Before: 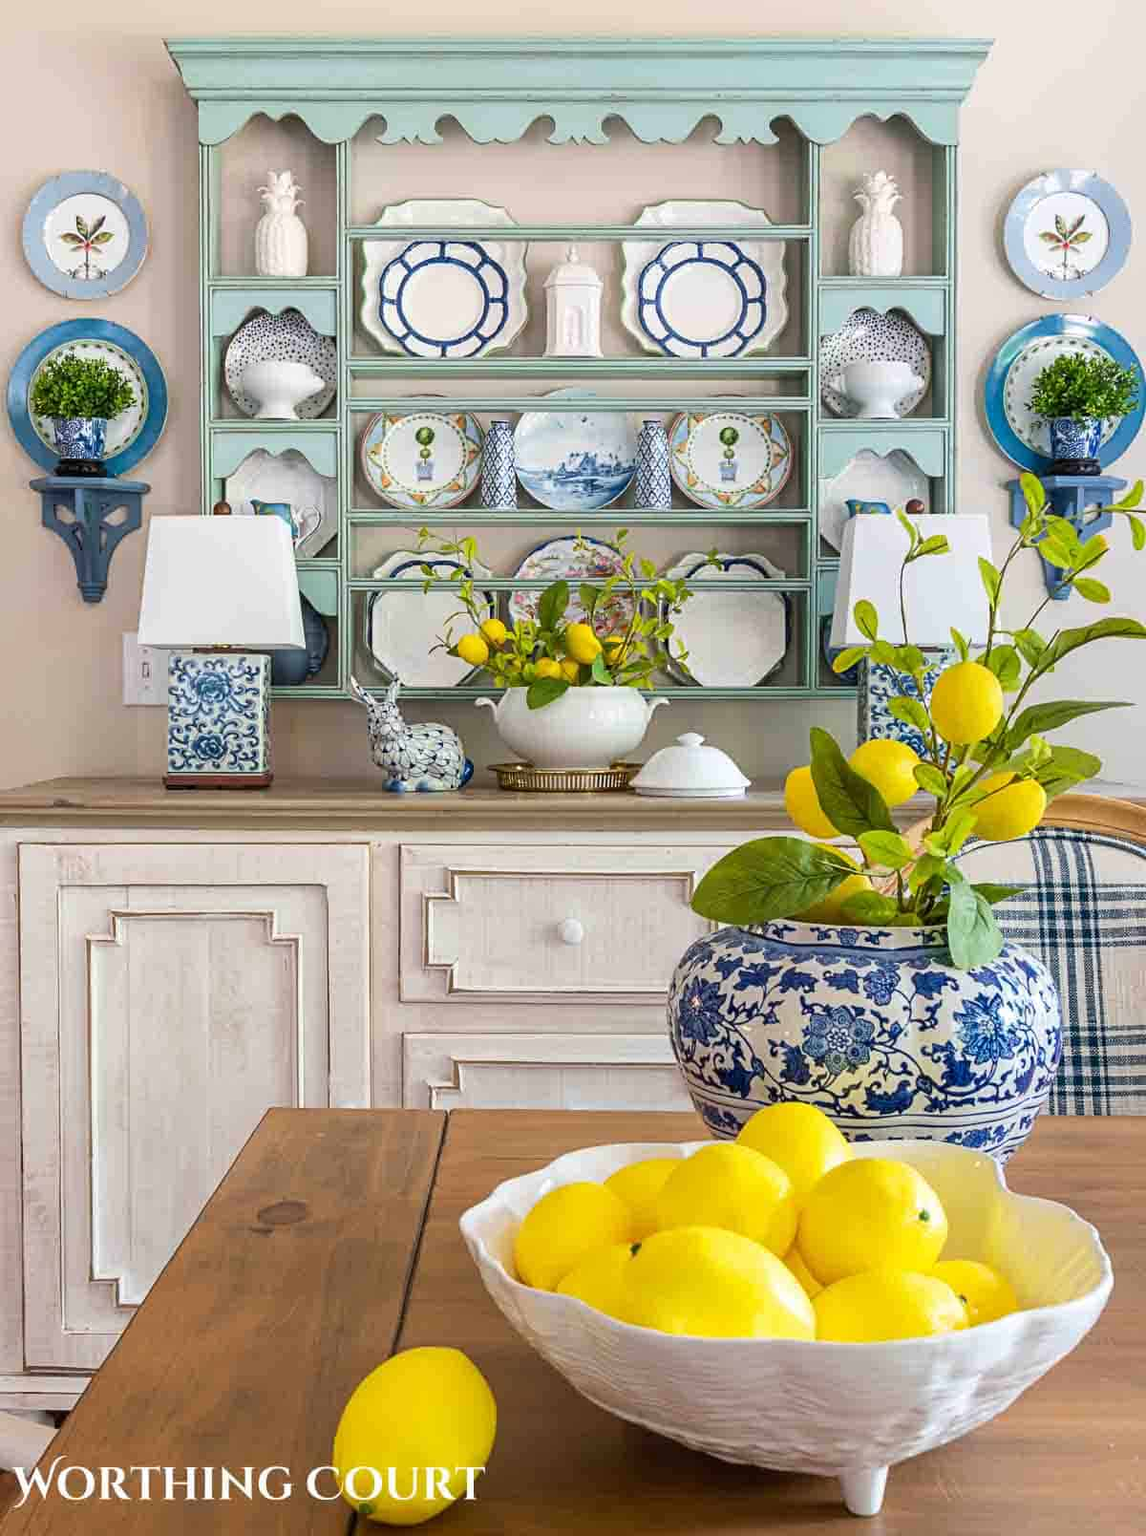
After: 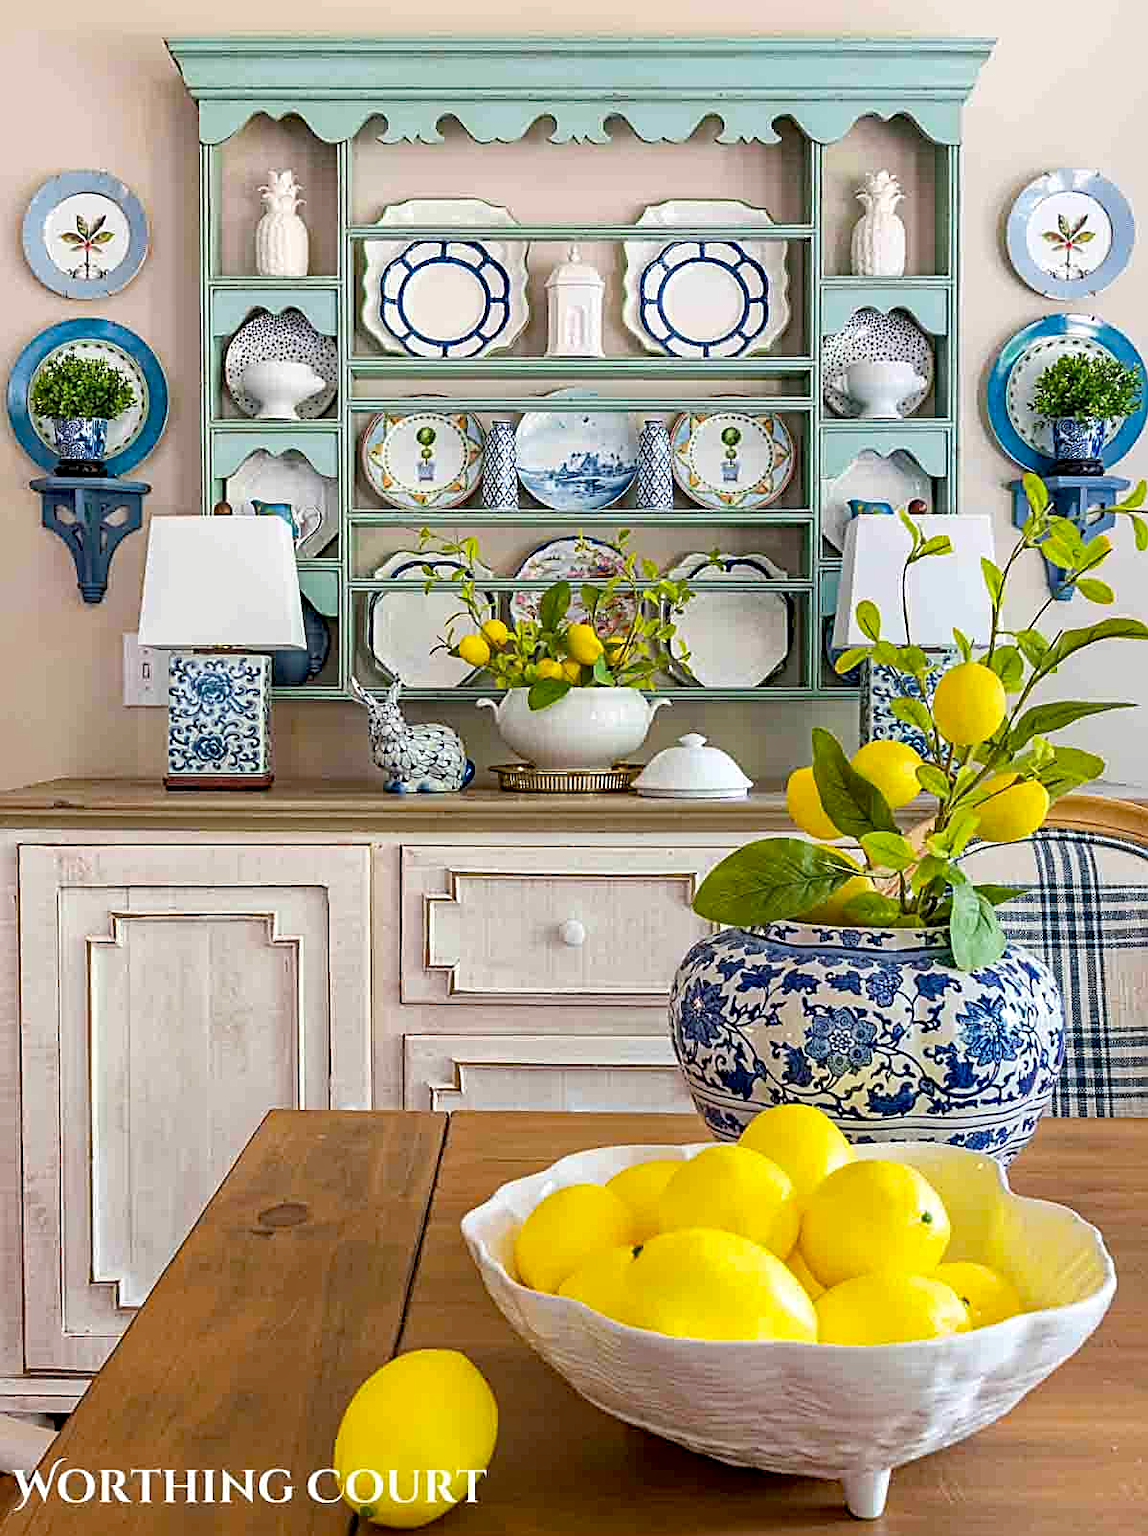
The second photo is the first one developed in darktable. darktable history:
sharpen: on, module defaults
crop: top 0.075%, bottom 0.152%
haze removal: strength 0.416, compatibility mode true, adaptive false
exposure: black level correction 0.004, exposure 0.015 EV, compensate highlight preservation false
